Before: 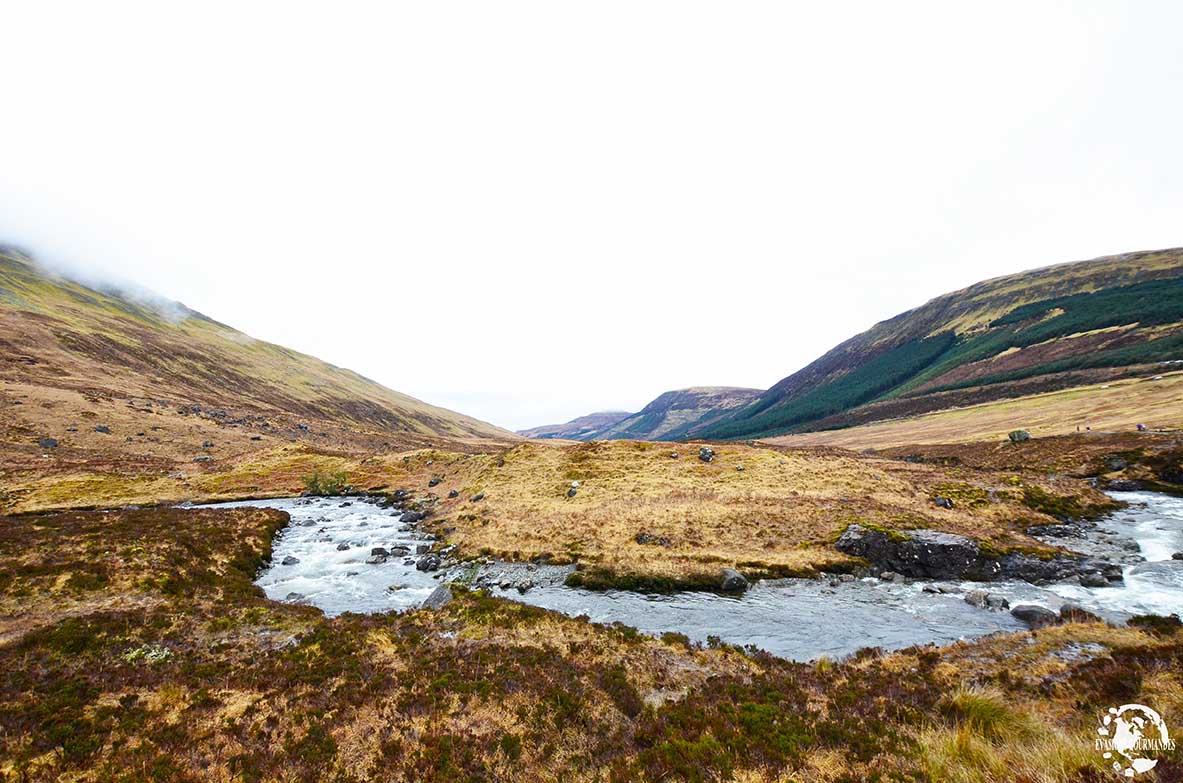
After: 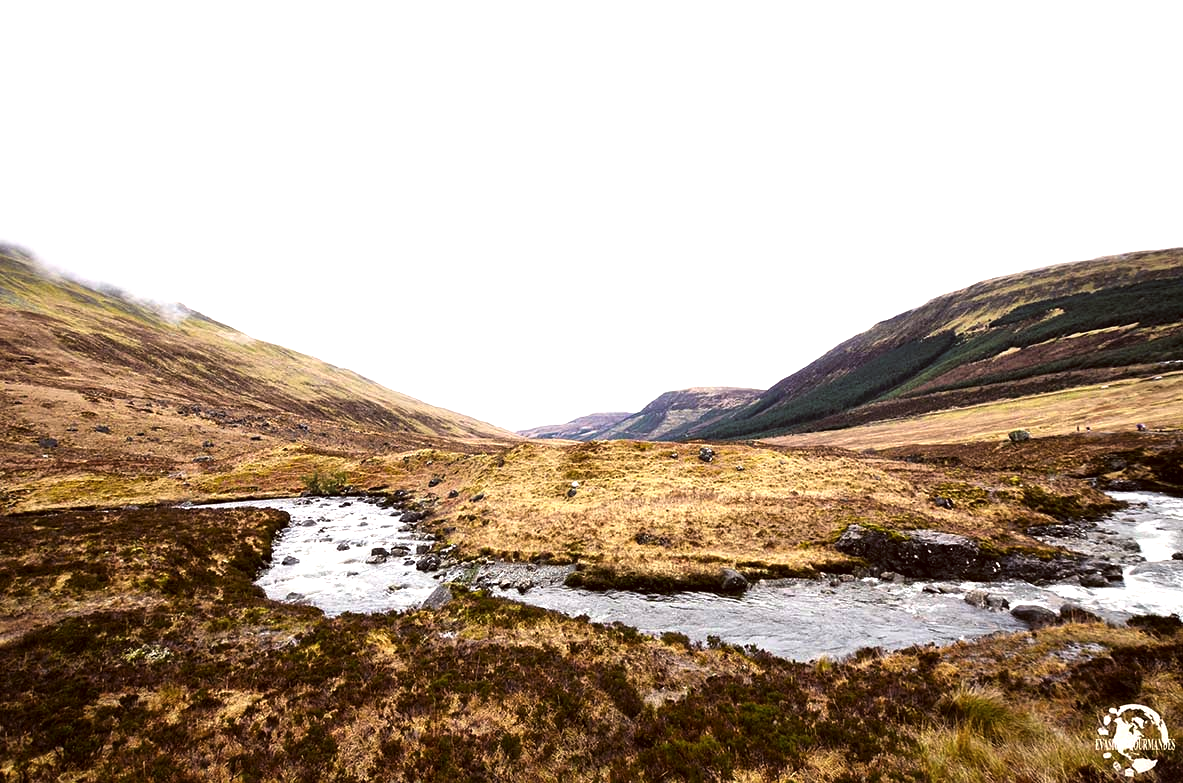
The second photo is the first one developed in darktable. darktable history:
levels: levels [0.029, 0.545, 0.971]
tone equalizer: -8 EV -0.436 EV, -7 EV -0.372 EV, -6 EV -0.343 EV, -5 EV -0.23 EV, -3 EV 0.205 EV, -2 EV 0.307 EV, -1 EV 0.388 EV, +0 EV 0.411 EV, mask exposure compensation -0.497 EV
vignetting: fall-off start 81.39%, fall-off radius 61.42%, brightness -0.297, saturation -0.044, automatic ratio true, width/height ratio 1.42, unbound false
color correction: highlights a* 6.4, highlights b* 7.43, shadows a* 6.53, shadows b* 7.09, saturation 0.917
